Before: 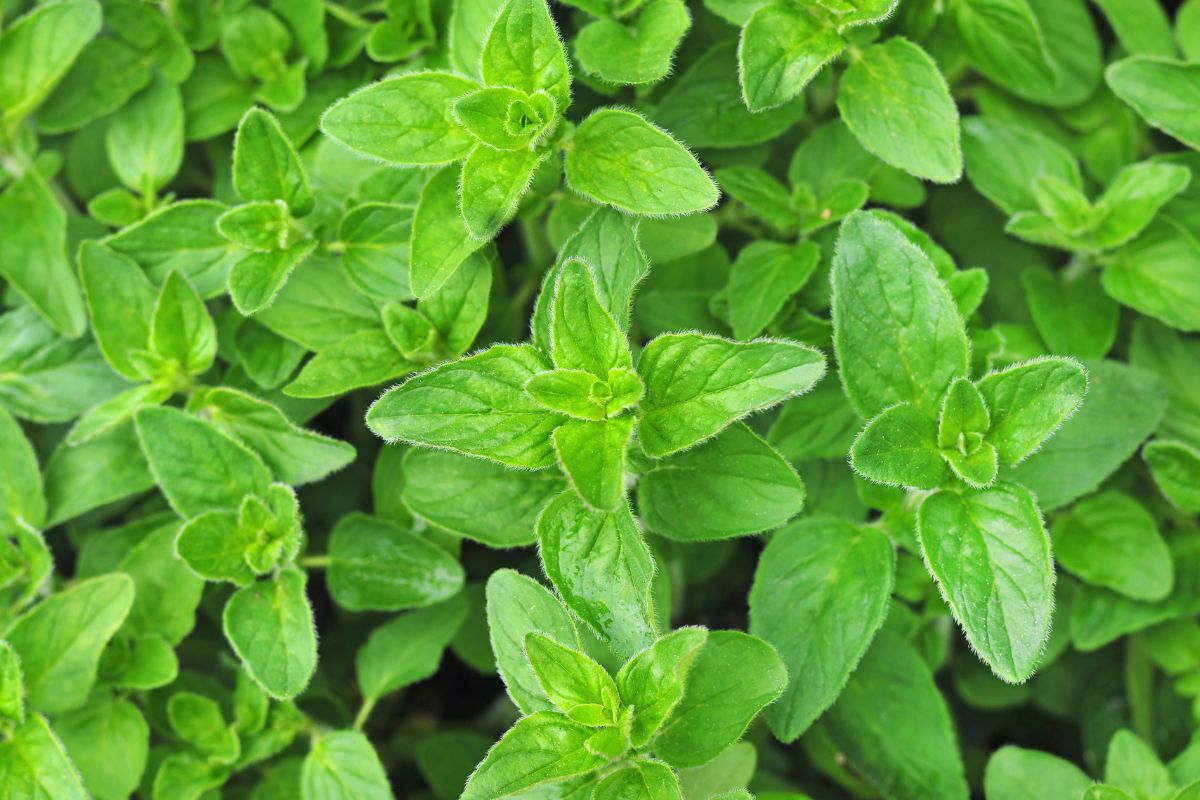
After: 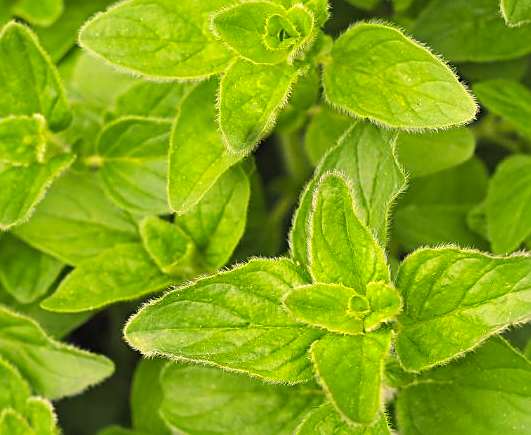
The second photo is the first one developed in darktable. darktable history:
crop: left 20.227%, top 10.775%, right 35.523%, bottom 34.751%
color correction: highlights a* 17.87, highlights b* 19.13
sharpen: on, module defaults
